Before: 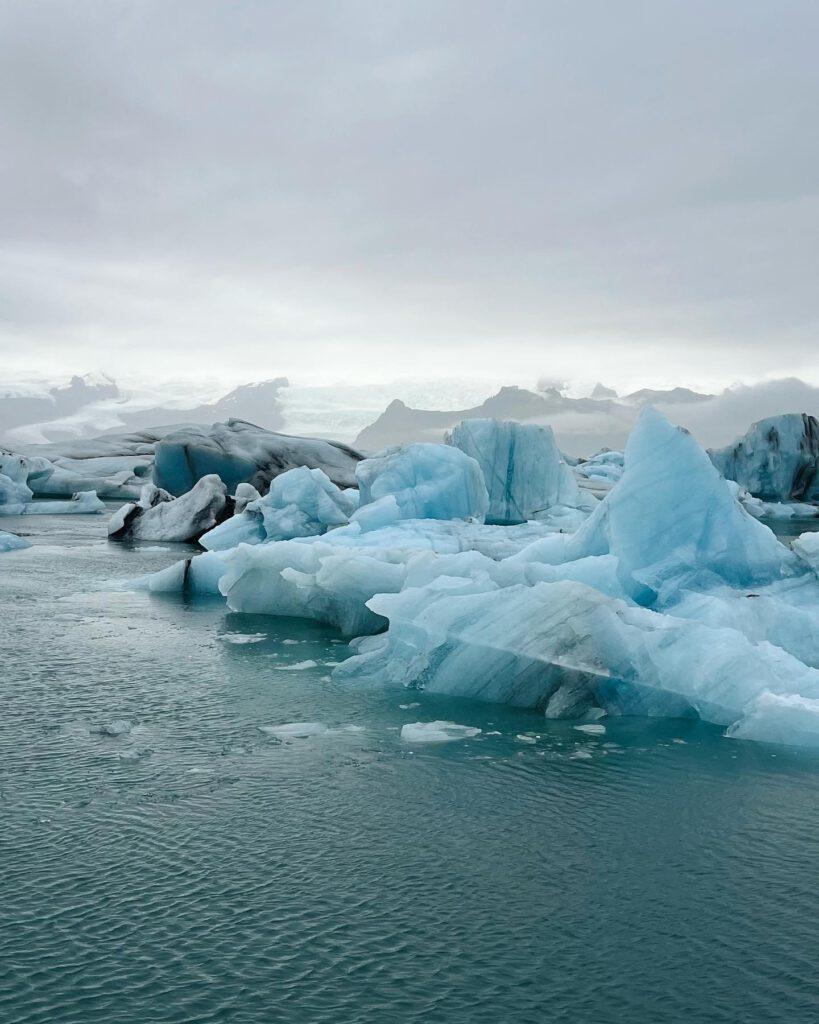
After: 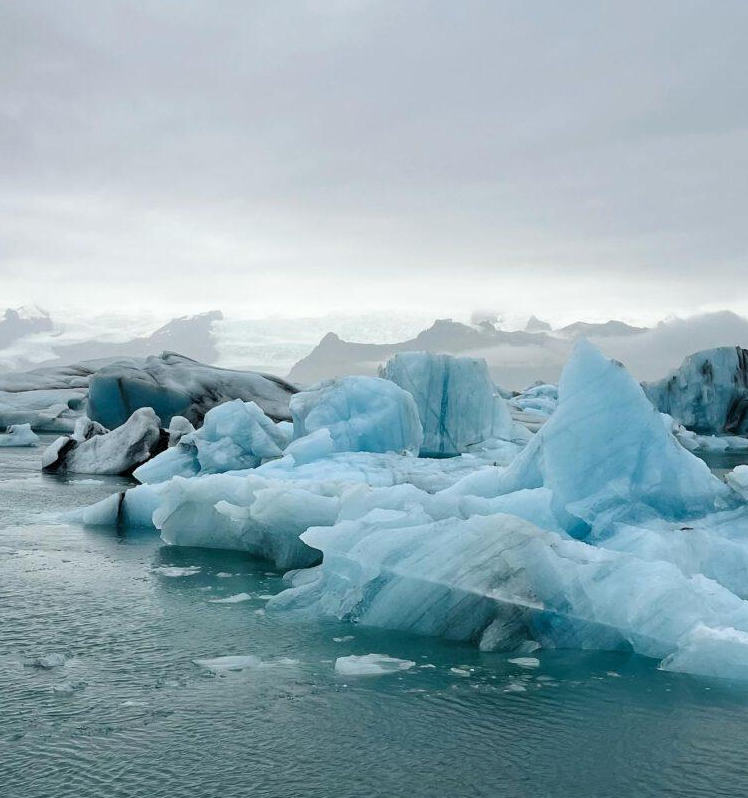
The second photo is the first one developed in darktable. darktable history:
crop: left 8.155%, top 6.611%, bottom 15.385%
levels: levels [0.016, 0.5, 0.996]
